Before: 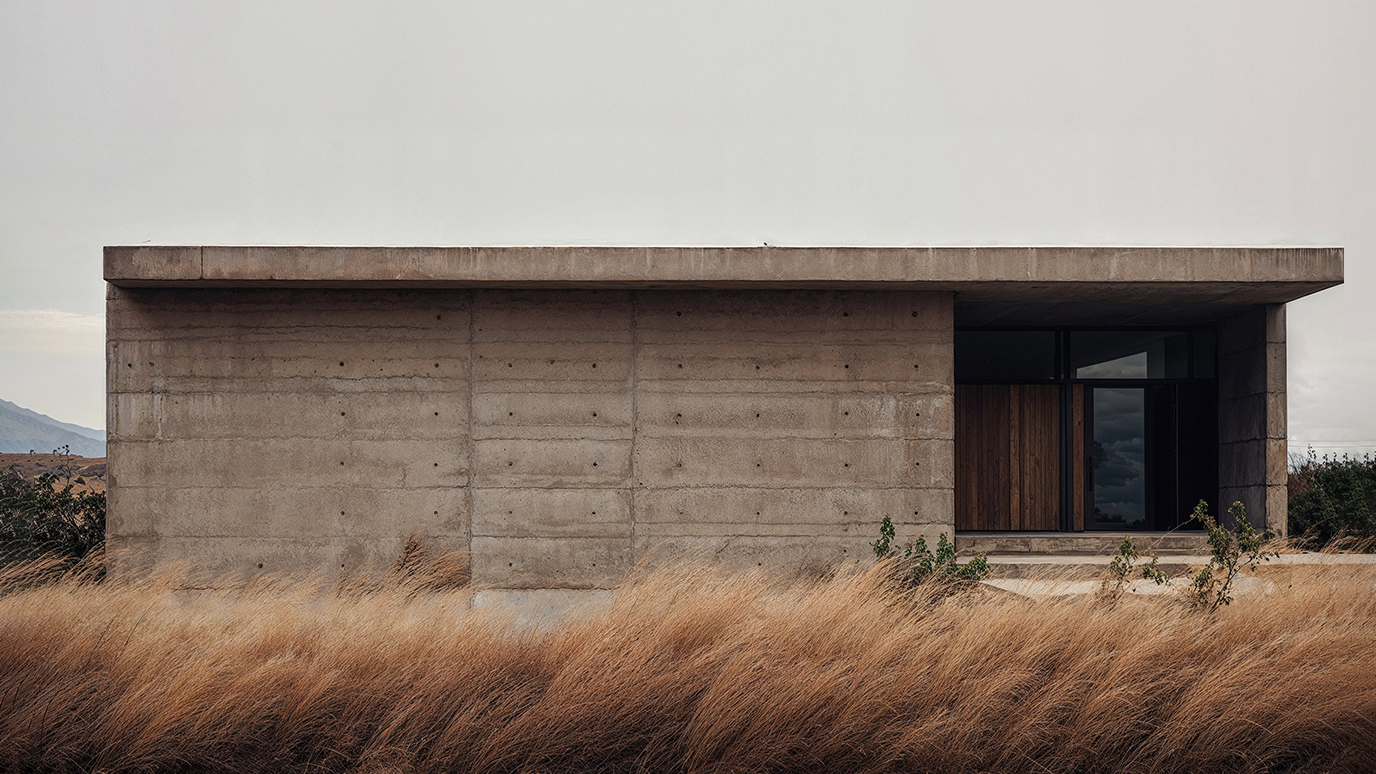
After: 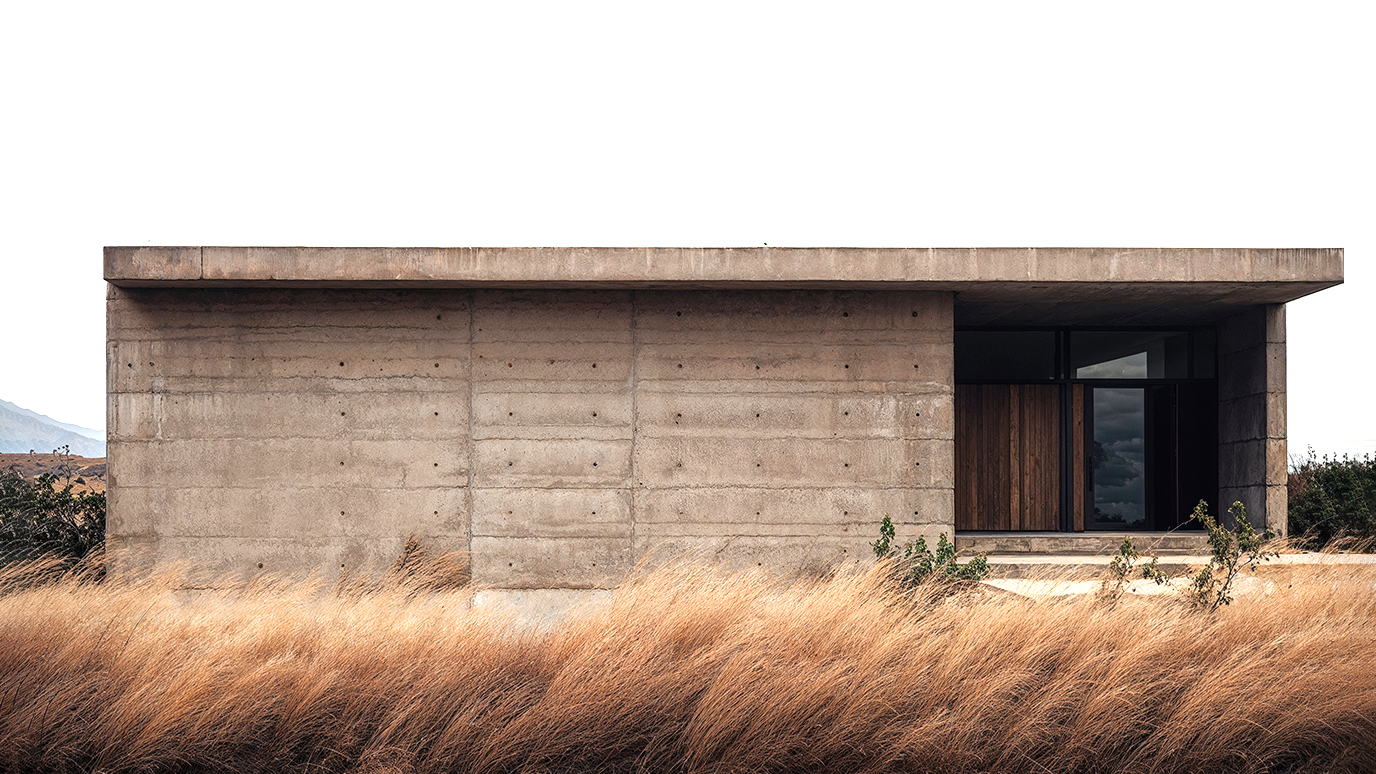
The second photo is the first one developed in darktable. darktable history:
exposure: exposure 0.631 EV, compensate highlight preservation false
tone equalizer: -8 EV -0.425 EV, -7 EV -0.426 EV, -6 EV -0.296 EV, -5 EV -0.228 EV, -3 EV 0.207 EV, -2 EV 0.34 EV, -1 EV 0.373 EV, +0 EV 0.442 EV
